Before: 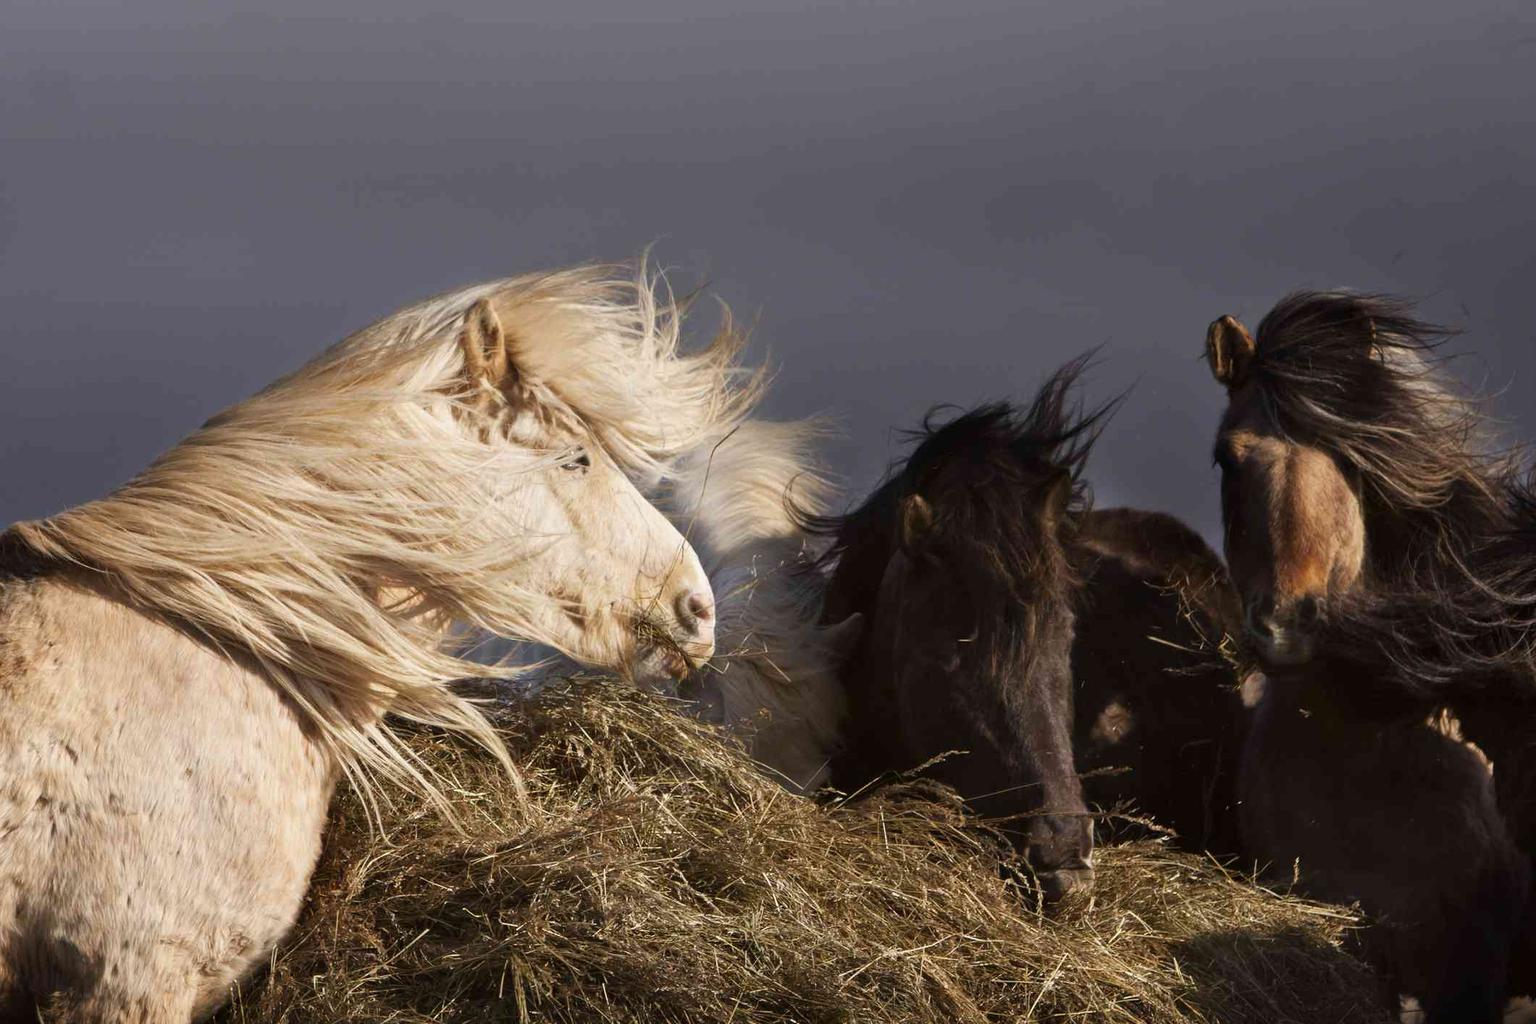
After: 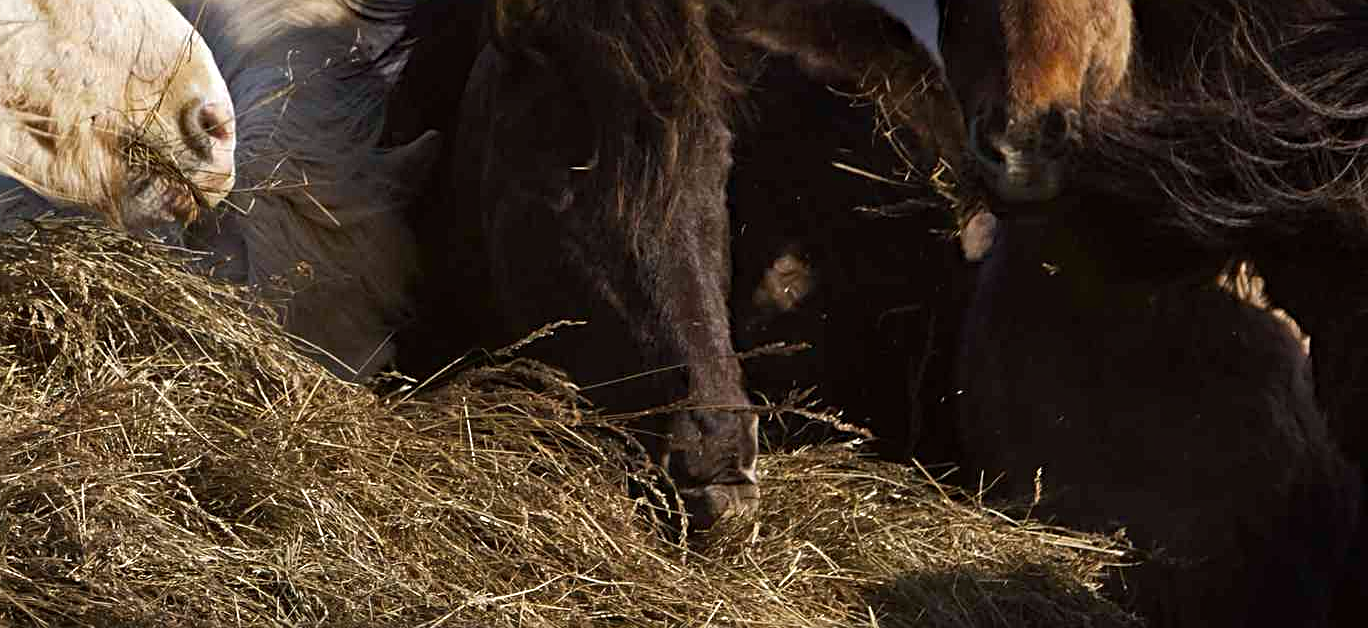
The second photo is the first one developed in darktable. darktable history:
crop and rotate: left 35.464%, top 50.678%, bottom 4.863%
sharpen: radius 2.751
haze removal: strength 0.283, distance 0.25, compatibility mode true, adaptive false
